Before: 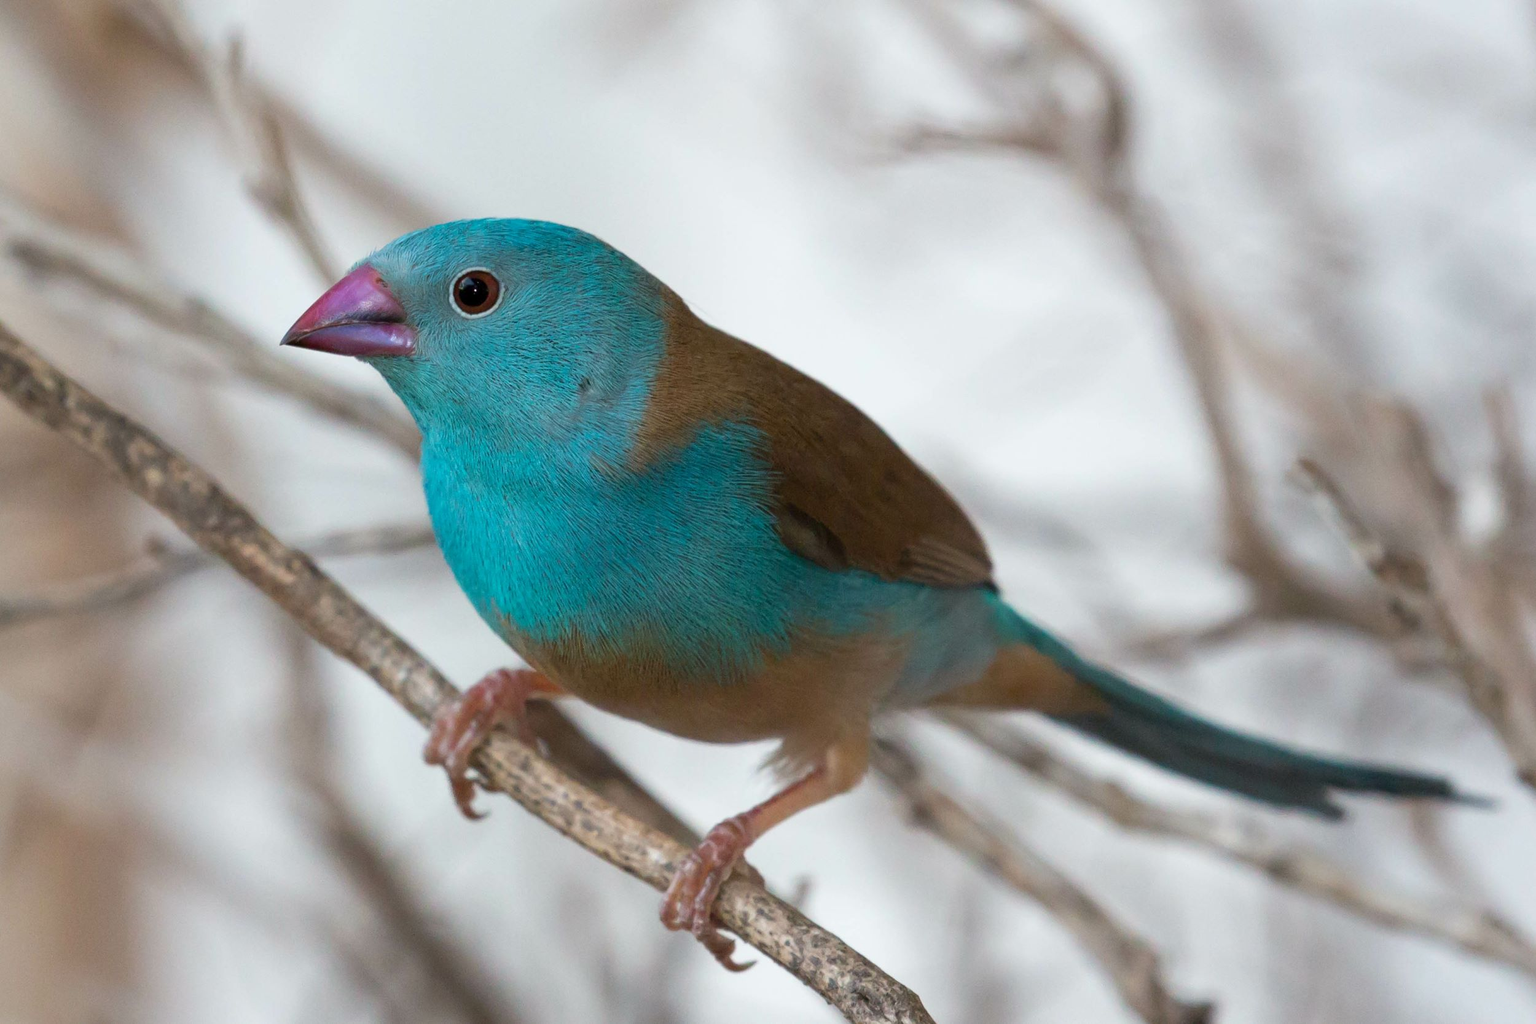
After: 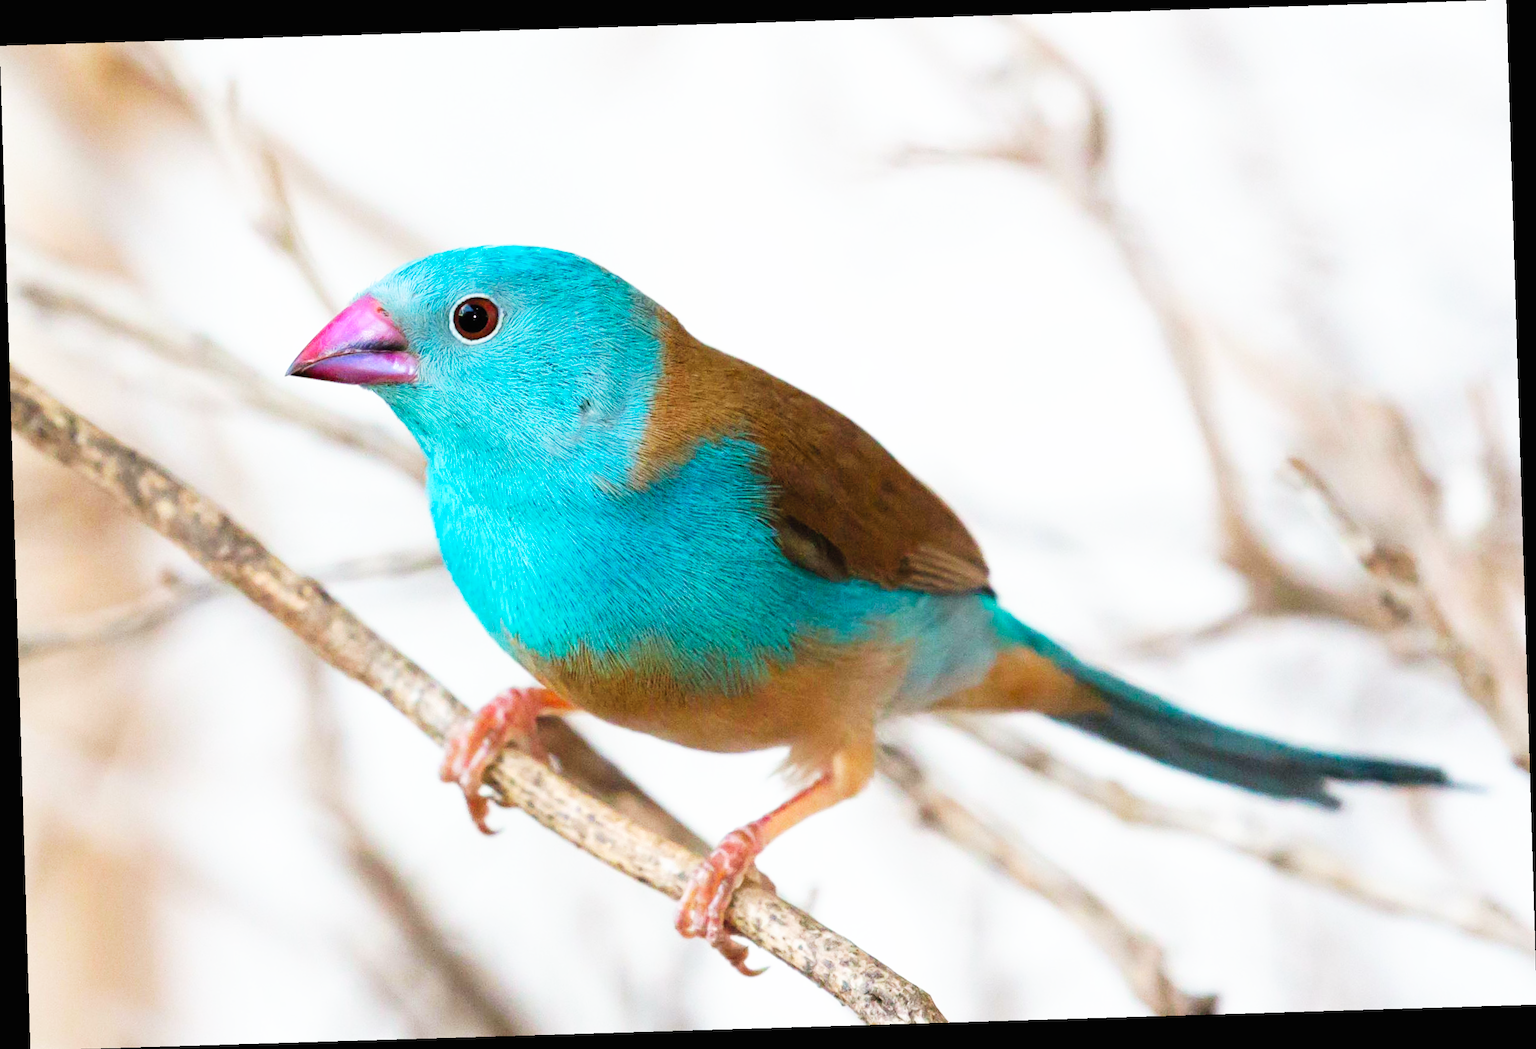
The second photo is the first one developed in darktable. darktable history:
contrast brightness saturation: brightness 0.09, saturation 0.19
base curve: curves: ch0 [(0, 0) (0.007, 0.004) (0.027, 0.03) (0.046, 0.07) (0.207, 0.54) (0.442, 0.872) (0.673, 0.972) (1, 1)], preserve colors none
rotate and perspective: rotation -1.75°, automatic cropping off
